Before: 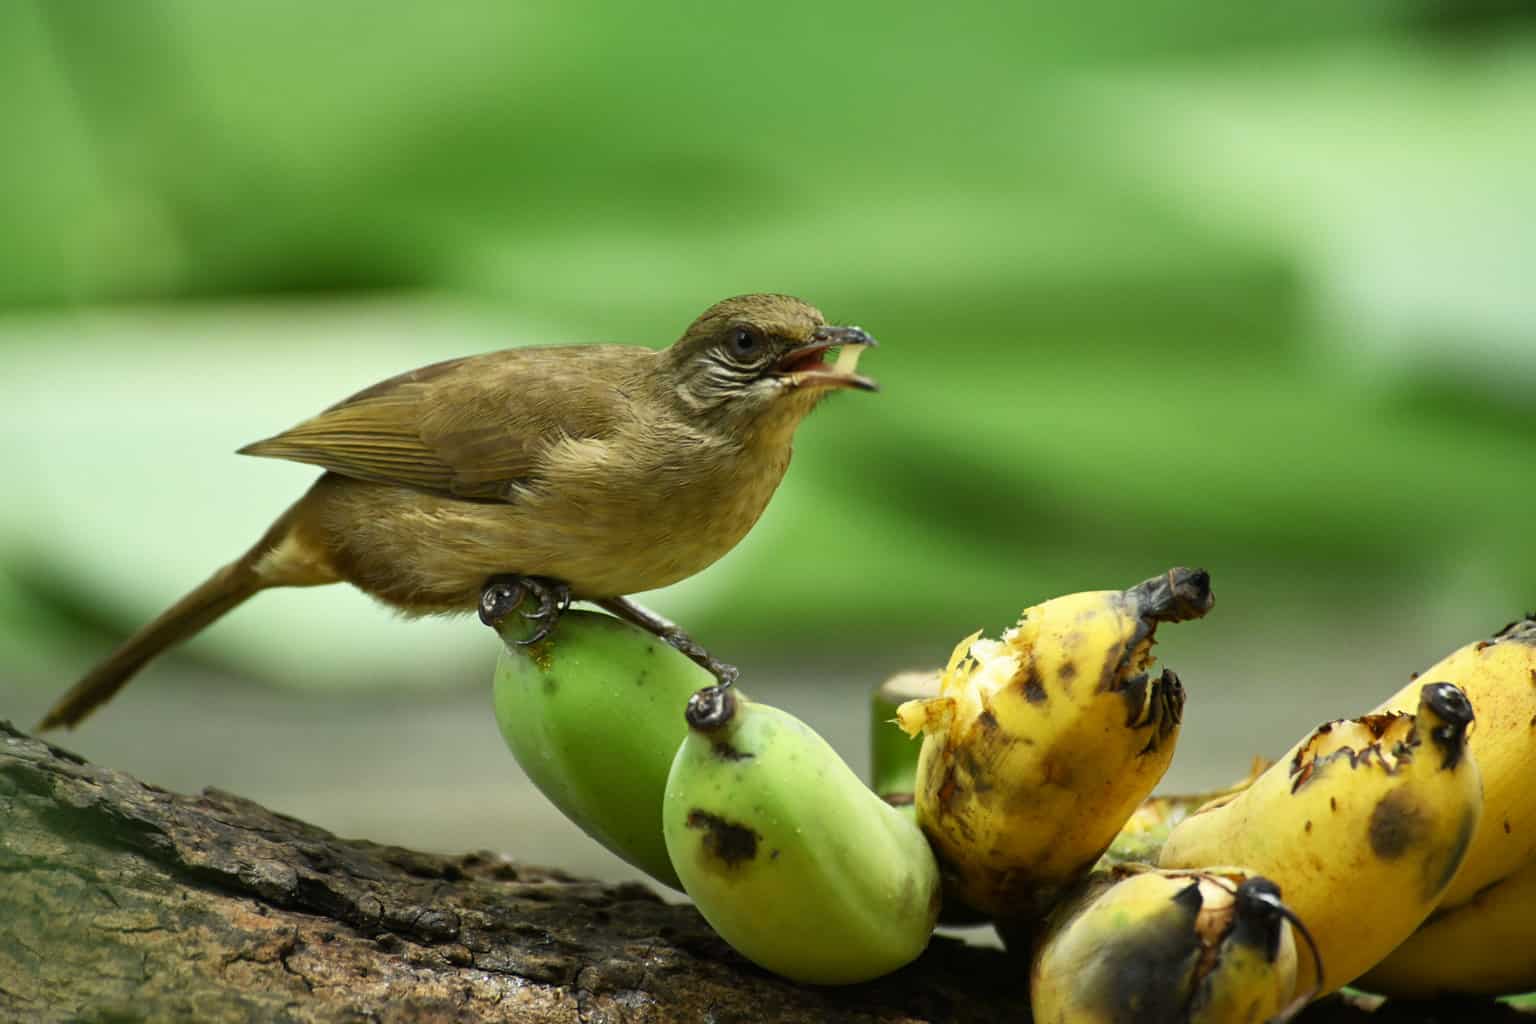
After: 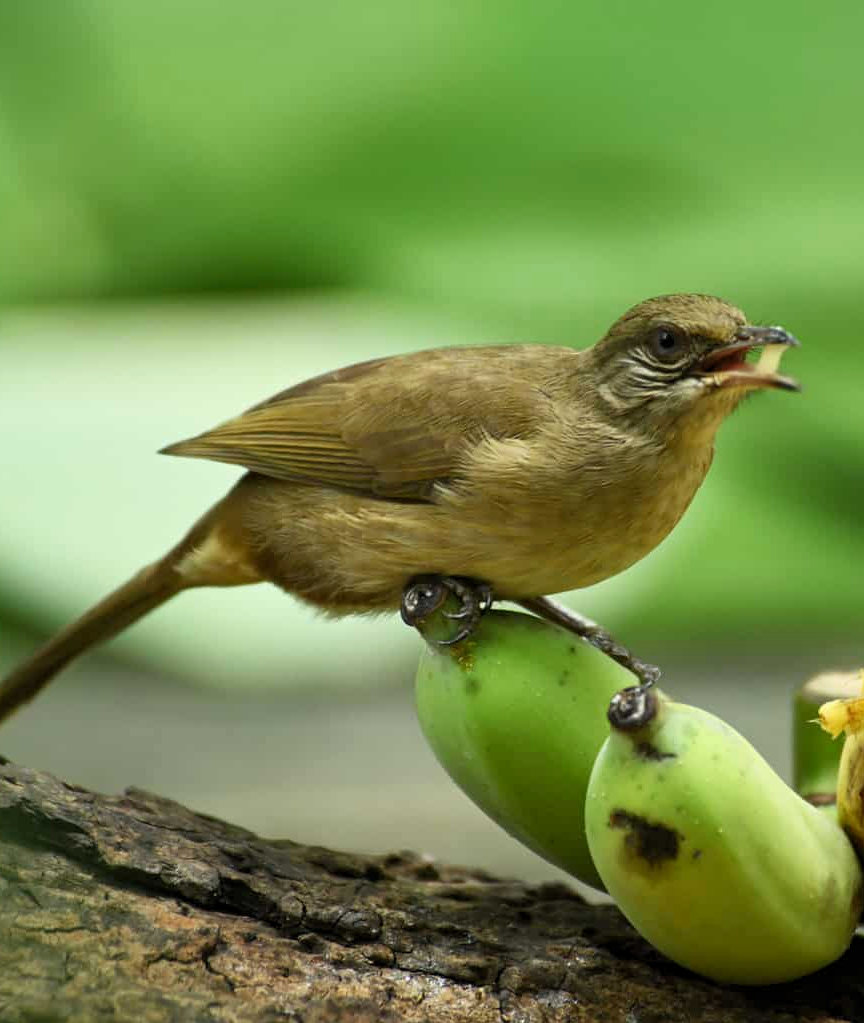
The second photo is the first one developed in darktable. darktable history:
crop: left 5.114%, right 38.589%
levels: levels [0.018, 0.493, 1]
